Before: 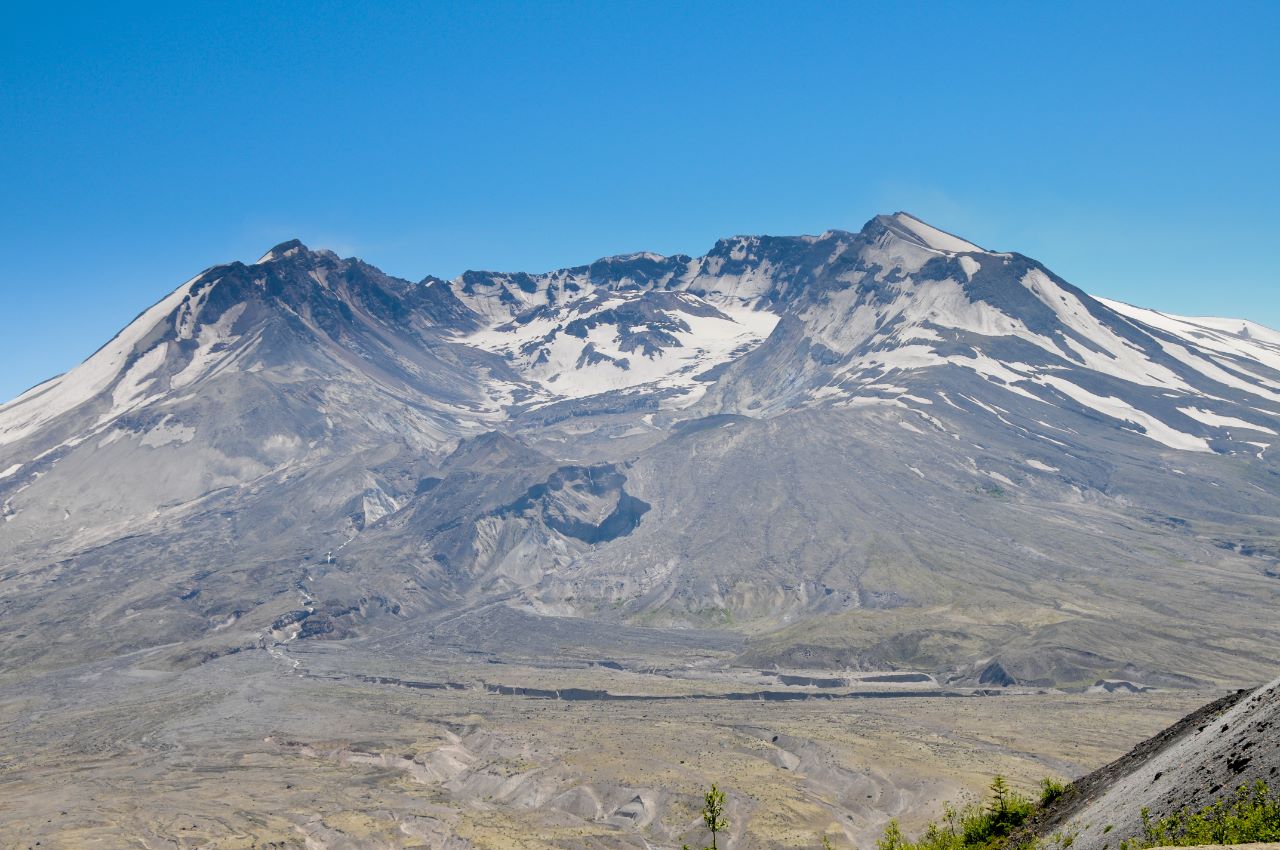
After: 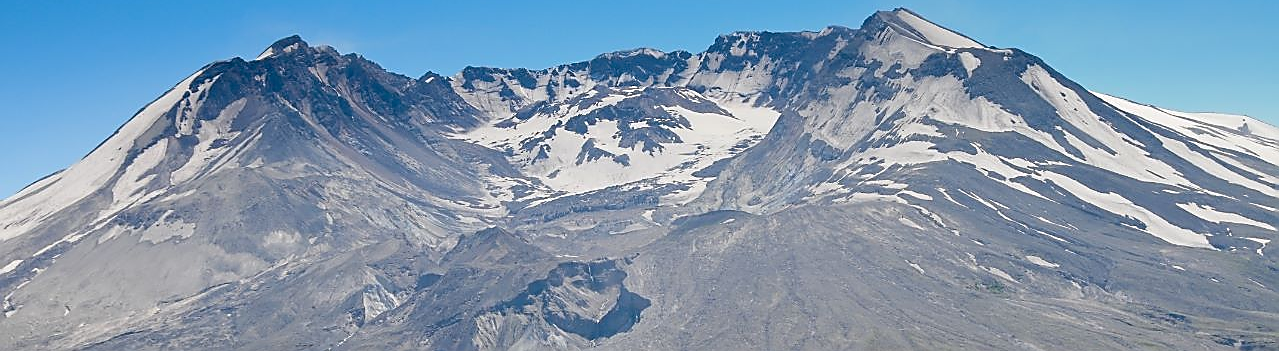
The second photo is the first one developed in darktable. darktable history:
exposure: black level correction 0.007, compensate exposure bias true, compensate highlight preservation false
crop and rotate: top 24.056%, bottom 34.592%
sharpen: radius 1.375, amount 1.264, threshold 0.751
